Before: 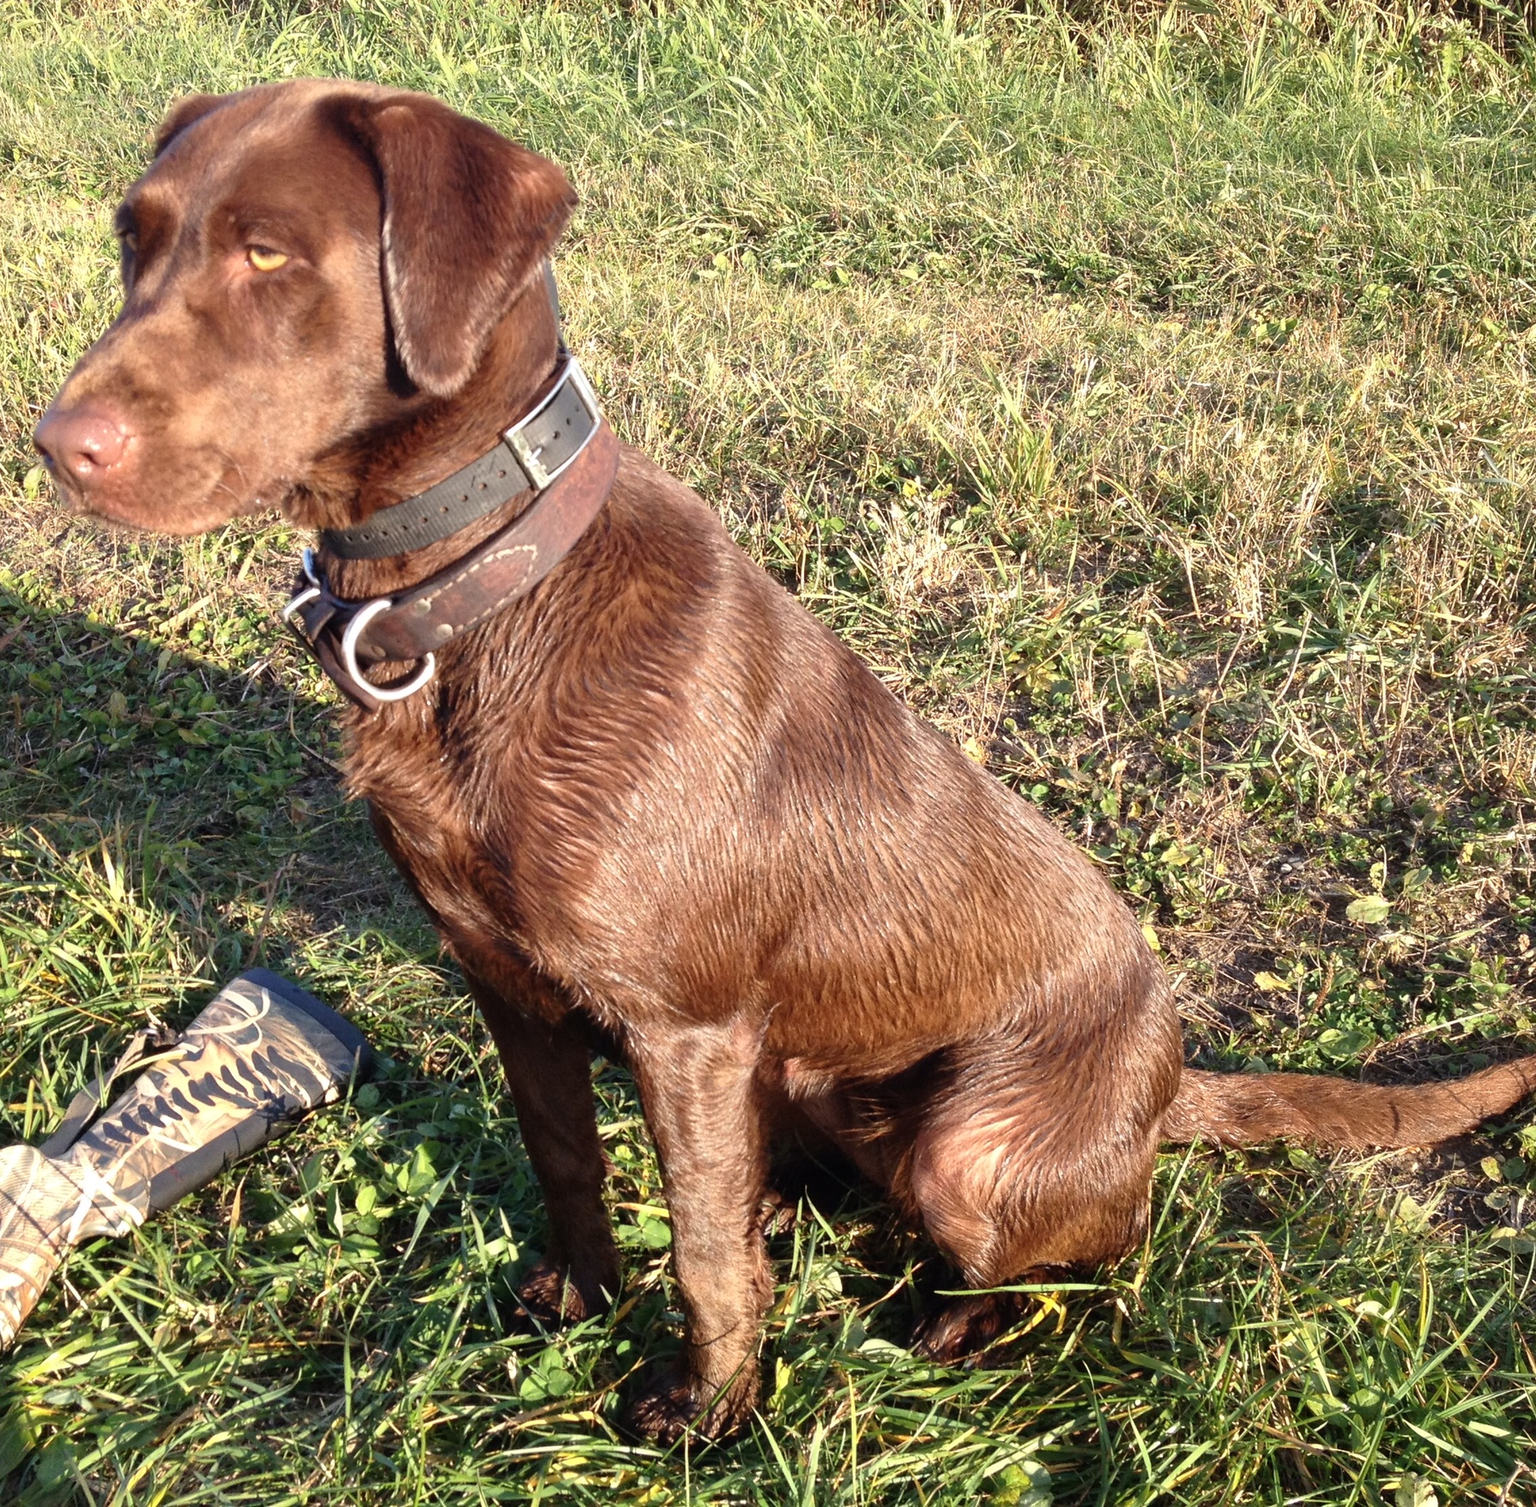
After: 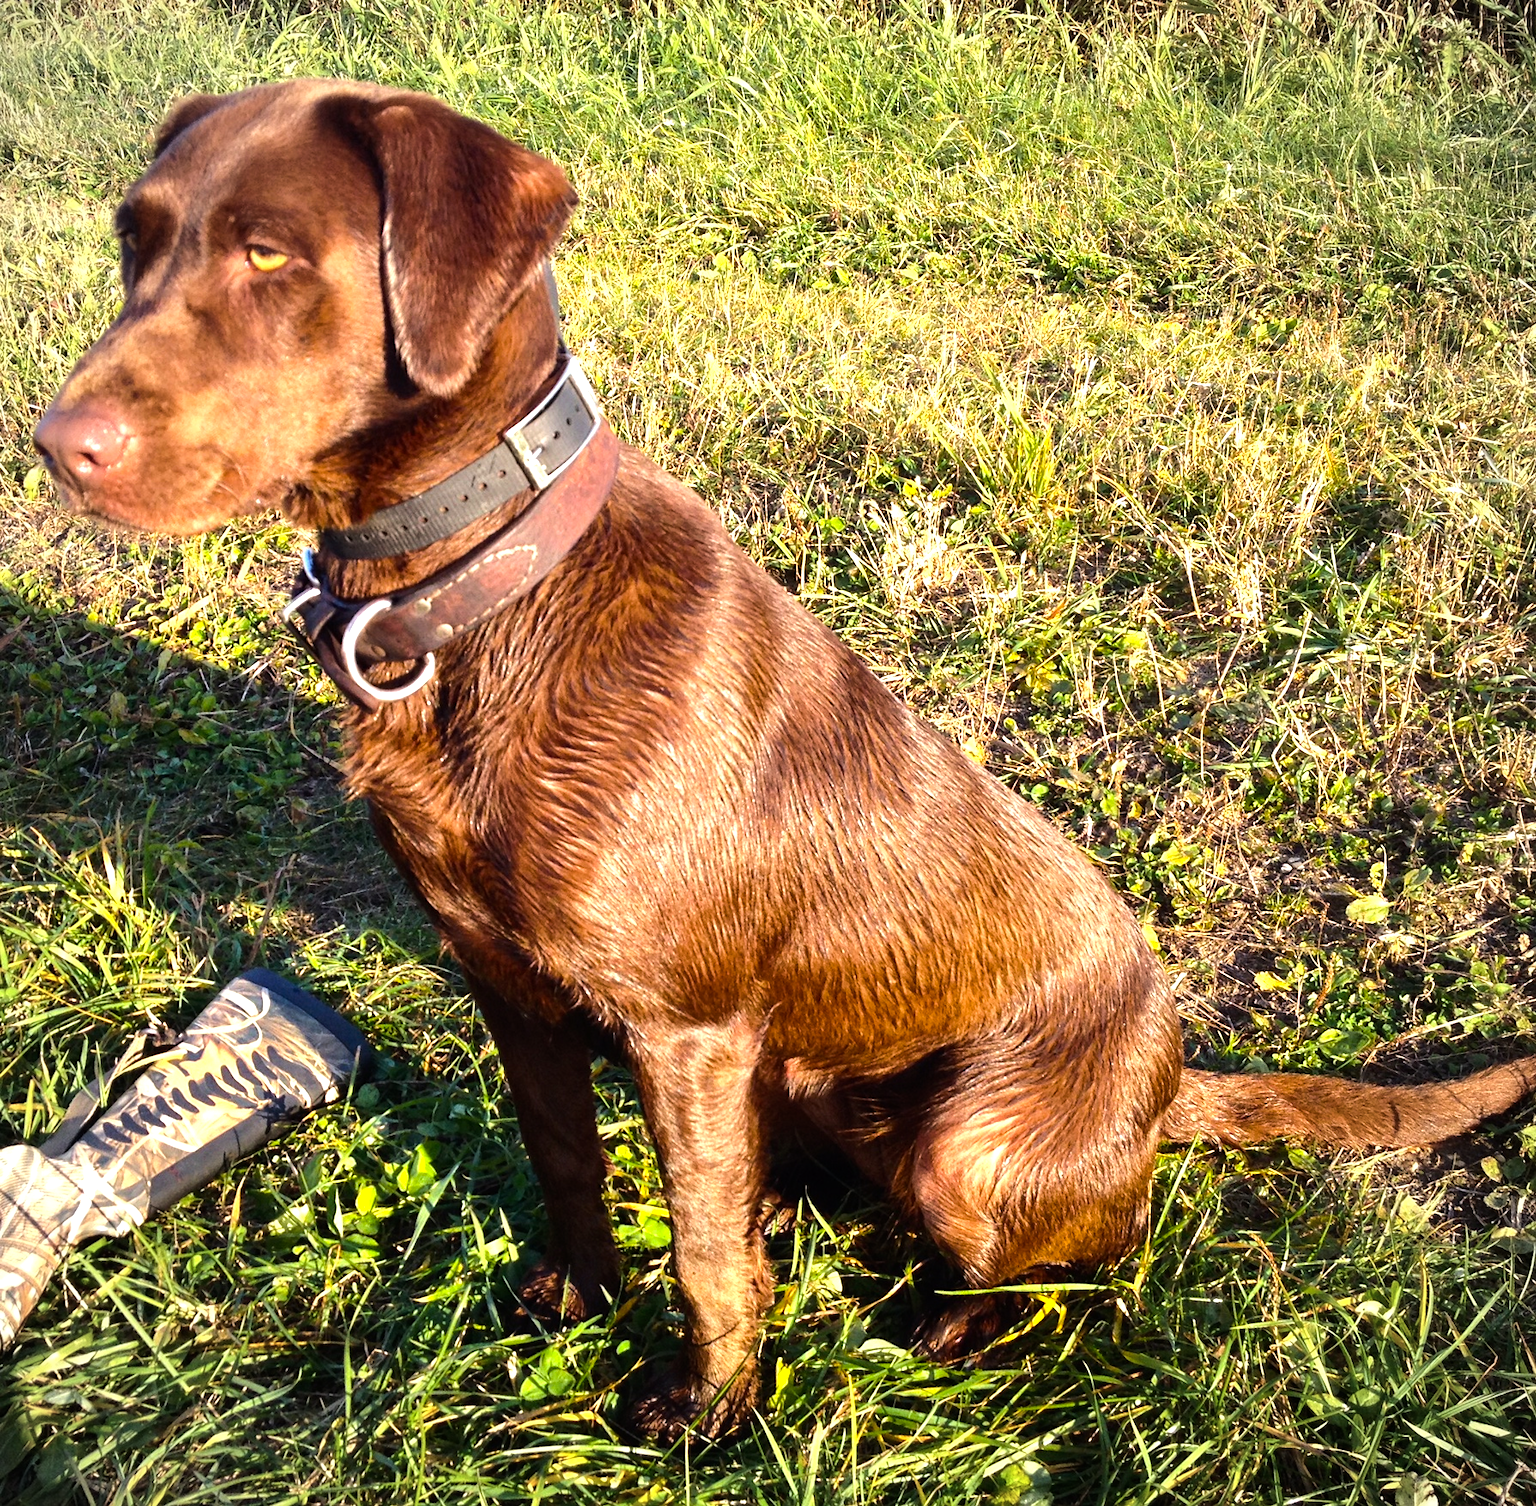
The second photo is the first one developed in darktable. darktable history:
color balance rgb: linear chroma grading › global chroma 15.468%, perceptual saturation grading › global saturation 19.605%, perceptual brilliance grading › highlights 18.076%, perceptual brilliance grading › mid-tones 31.04%, perceptual brilliance grading › shadows -31.45%, global vibrance 20%
vignetting: fall-off radius 69.52%, automatic ratio true
